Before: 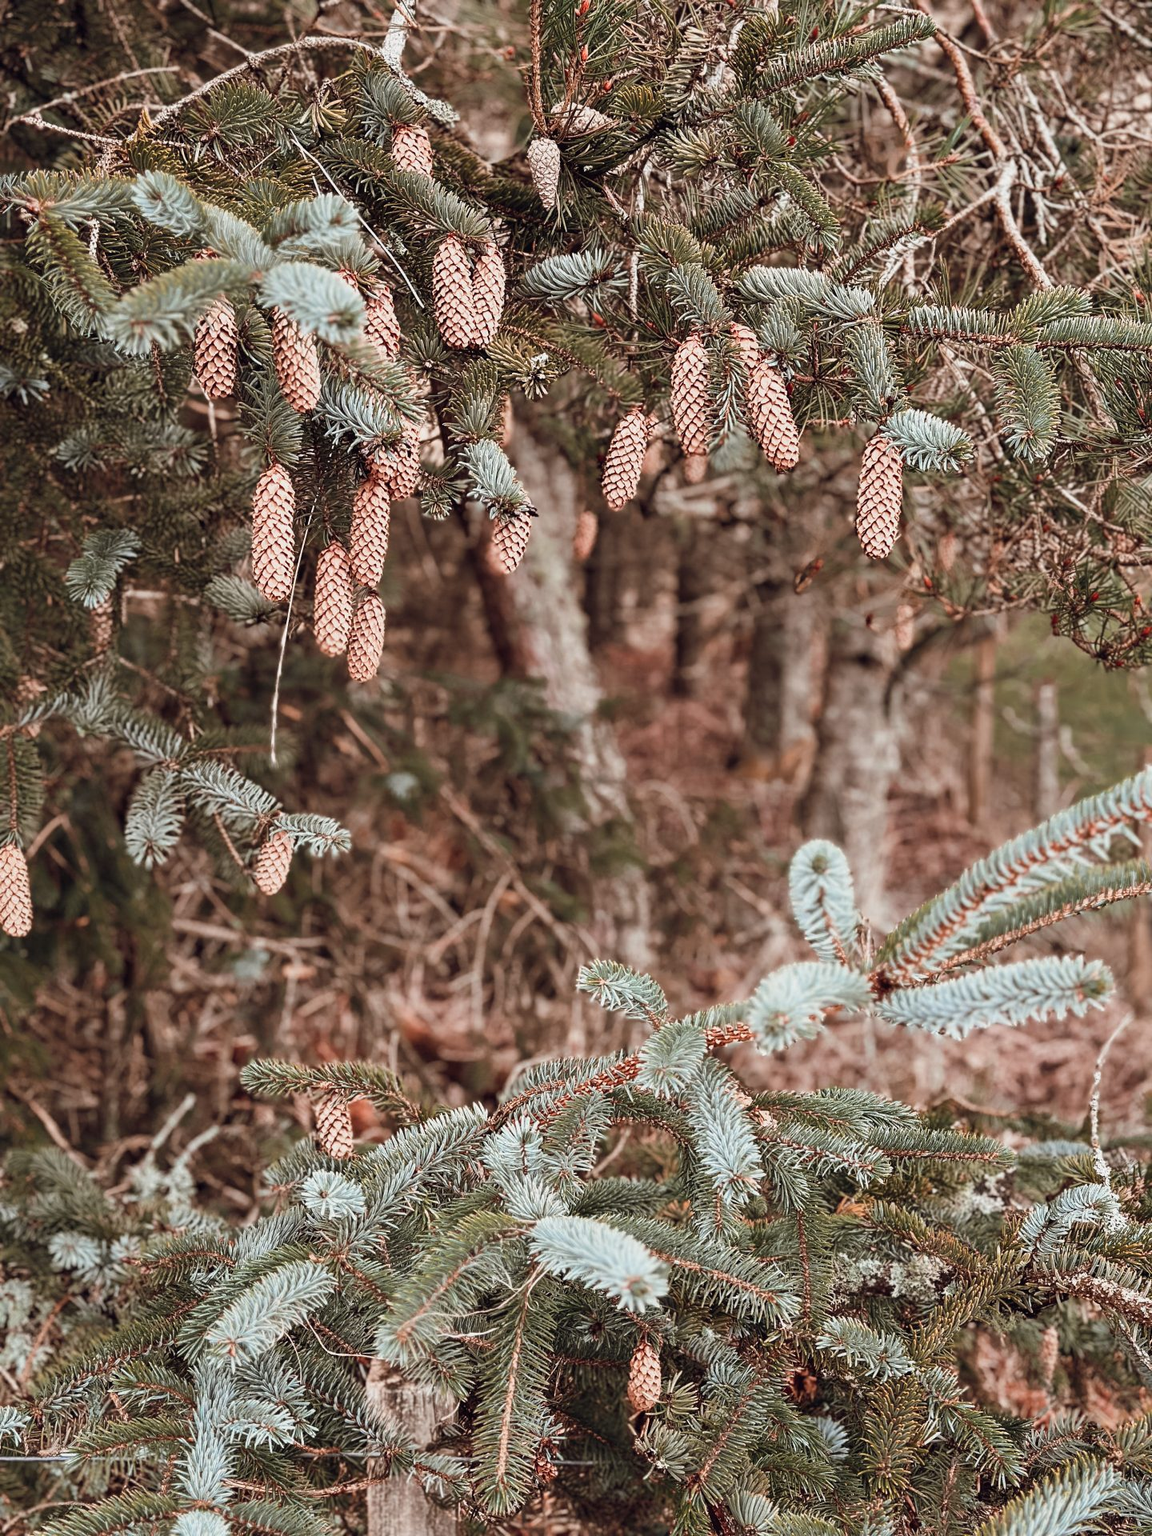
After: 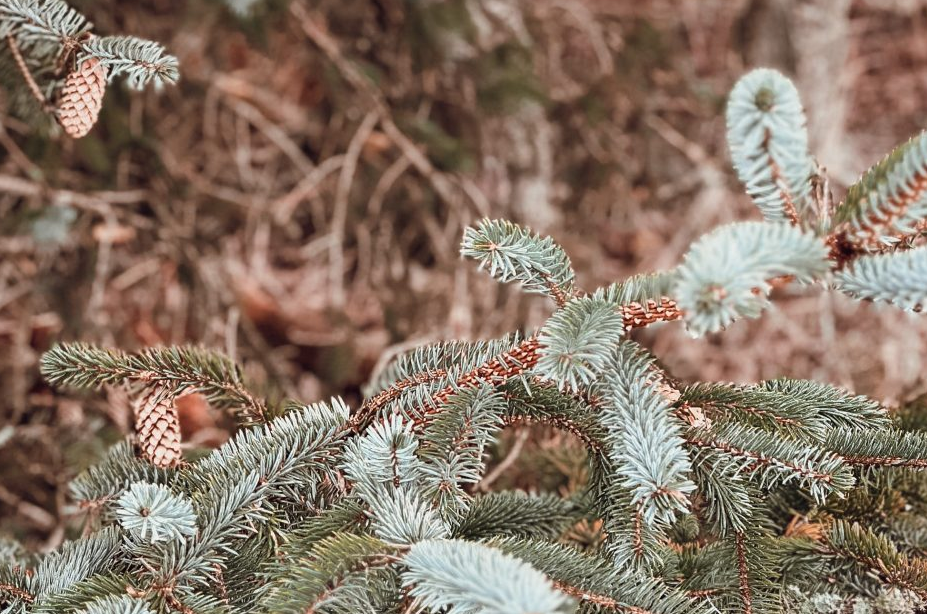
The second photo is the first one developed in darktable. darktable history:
tone equalizer: on, module defaults
crop: left 18.091%, top 51.13%, right 17.525%, bottom 16.85%
